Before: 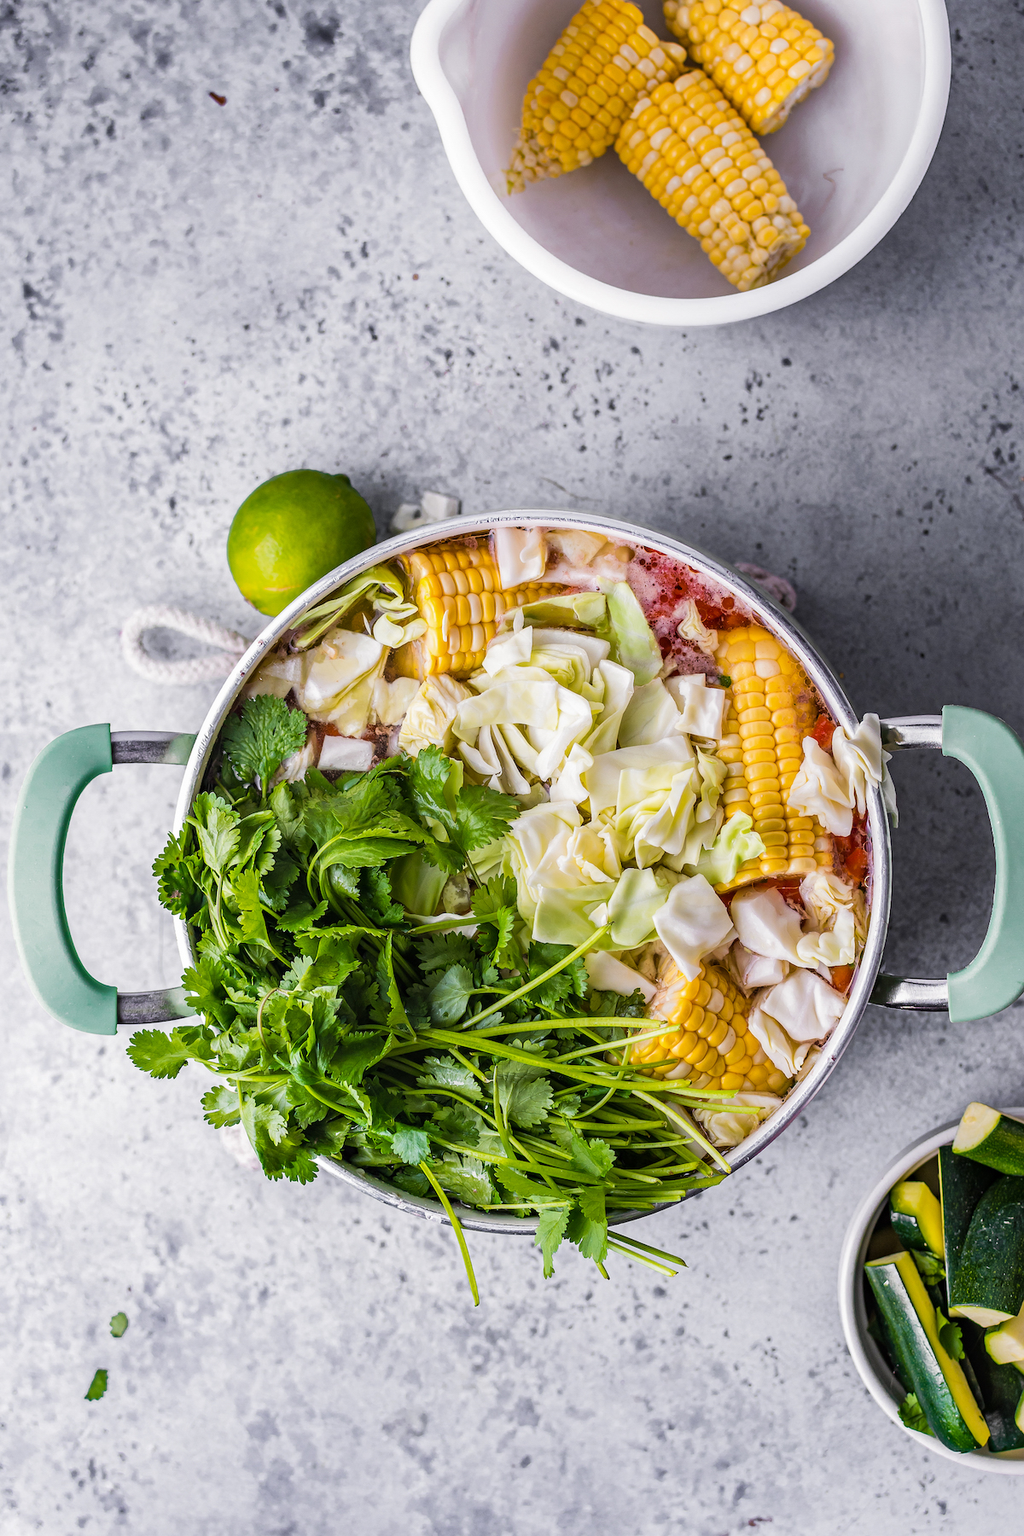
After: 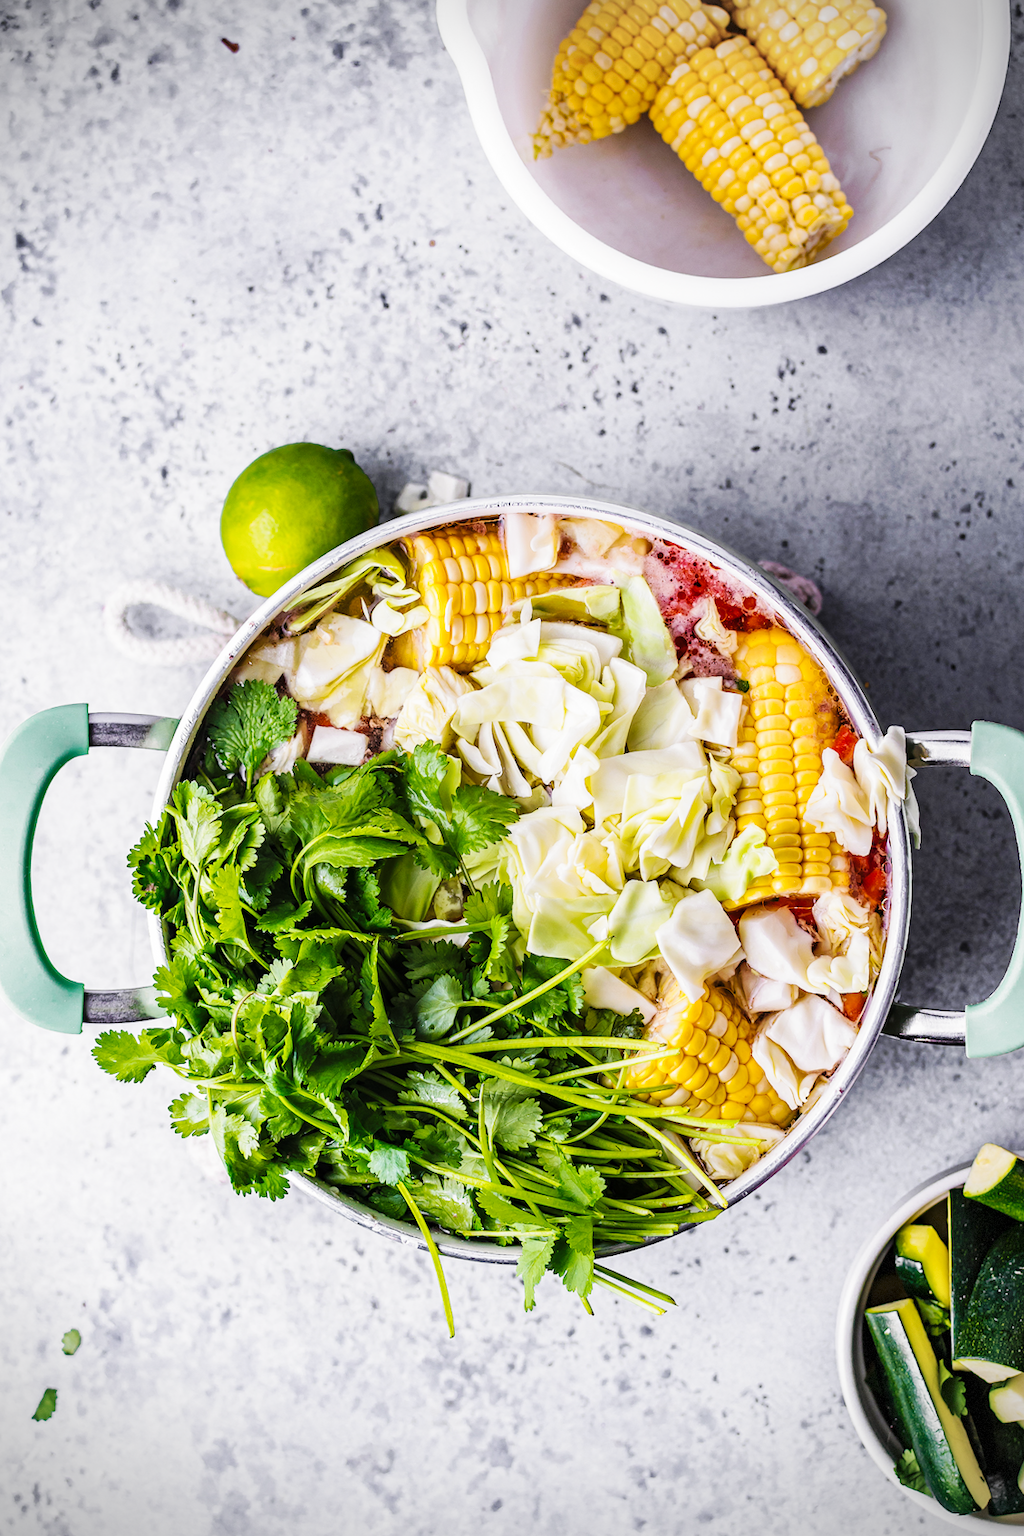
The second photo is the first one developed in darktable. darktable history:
contrast brightness saturation: saturation -0.05
base curve: curves: ch0 [(0, 0) (0.032, 0.025) (0.121, 0.166) (0.206, 0.329) (0.605, 0.79) (1, 1)], preserve colors none
crop and rotate: angle -2.38°
vignetting: dithering 8-bit output, unbound false
